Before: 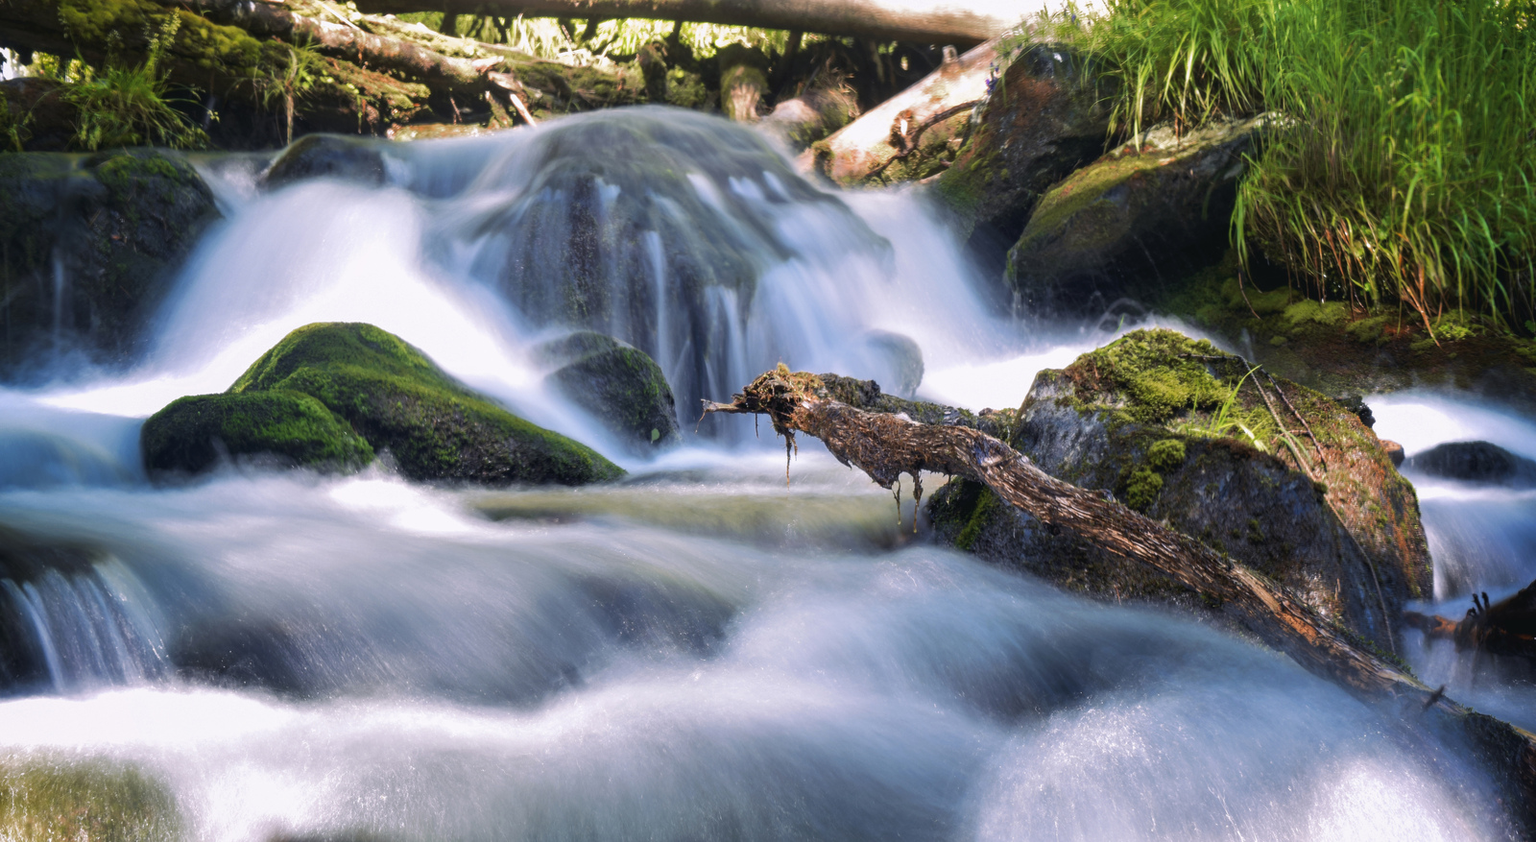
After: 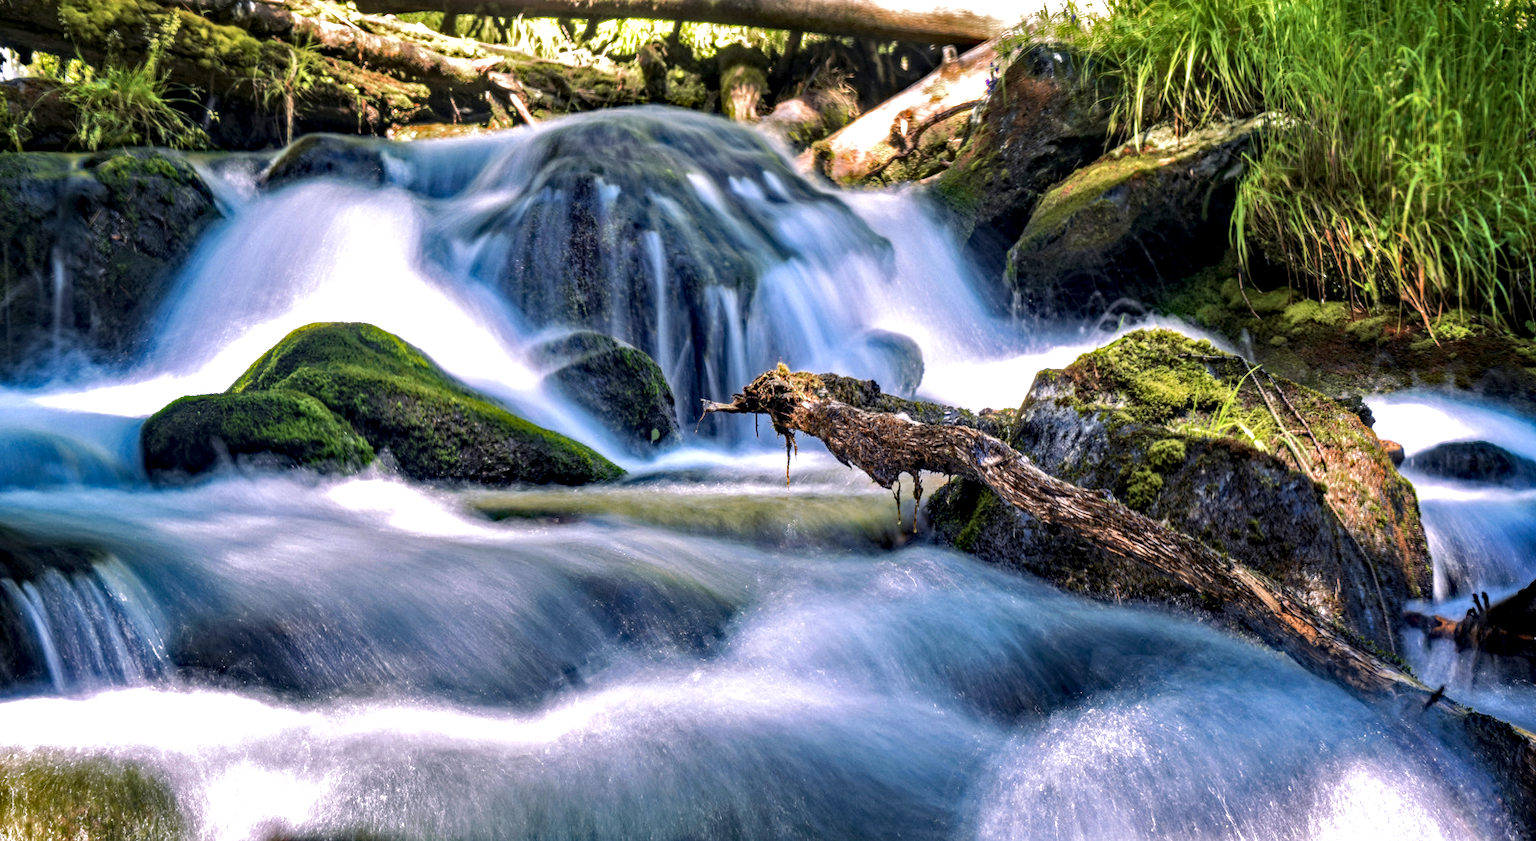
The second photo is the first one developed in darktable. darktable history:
haze removal: strength 0.526, distance 0.921, compatibility mode true, adaptive false
local contrast: detail 150%
shadows and highlights: soften with gaussian
exposure: exposure 0.299 EV, compensate highlight preservation false
